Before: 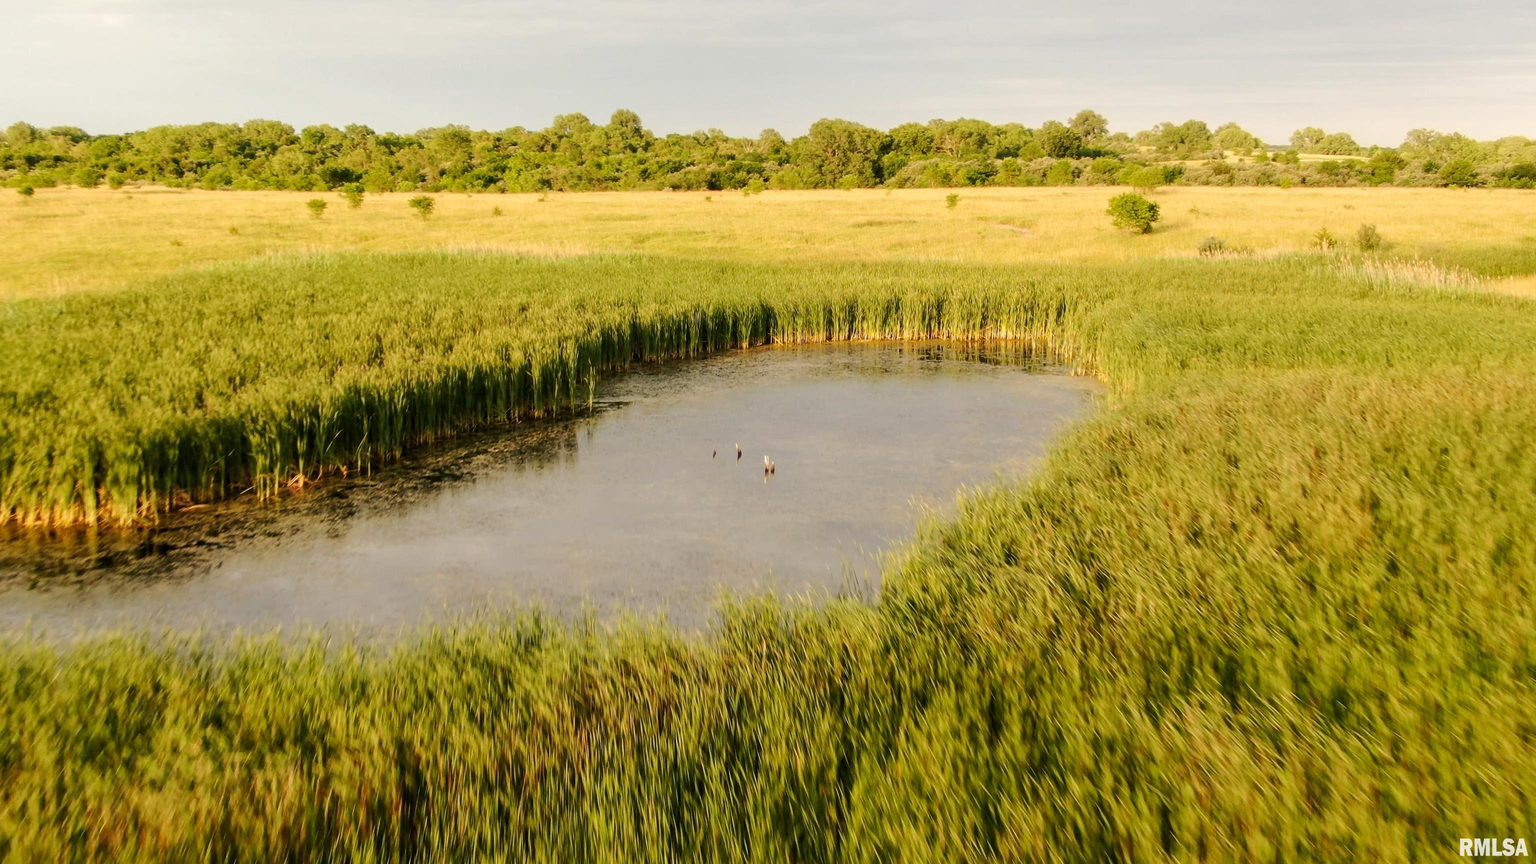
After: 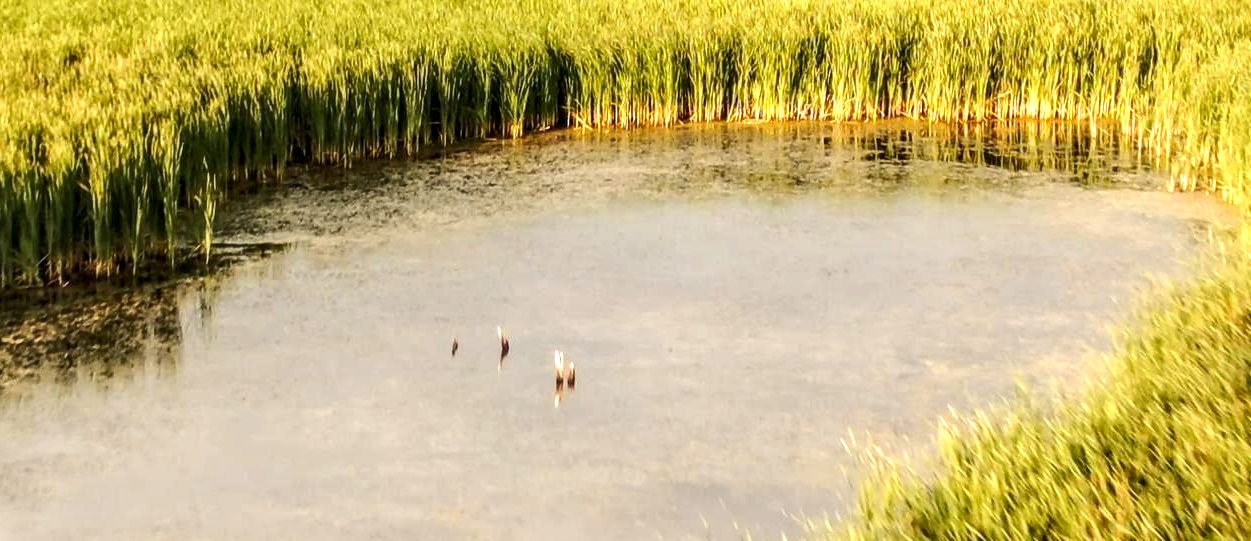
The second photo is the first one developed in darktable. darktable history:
crop: left 31.706%, top 32.45%, right 27.559%, bottom 36.239%
tone equalizer: -8 EV 0.001 EV, -7 EV -0.001 EV, -6 EV 0.003 EV, -5 EV -0.058 EV, -4 EV -0.092 EV, -3 EV -0.134 EV, -2 EV 0.233 EV, -1 EV 0.703 EV, +0 EV 0.478 EV
local contrast: highlights 61%, detail 143%, midtone range 0.427
